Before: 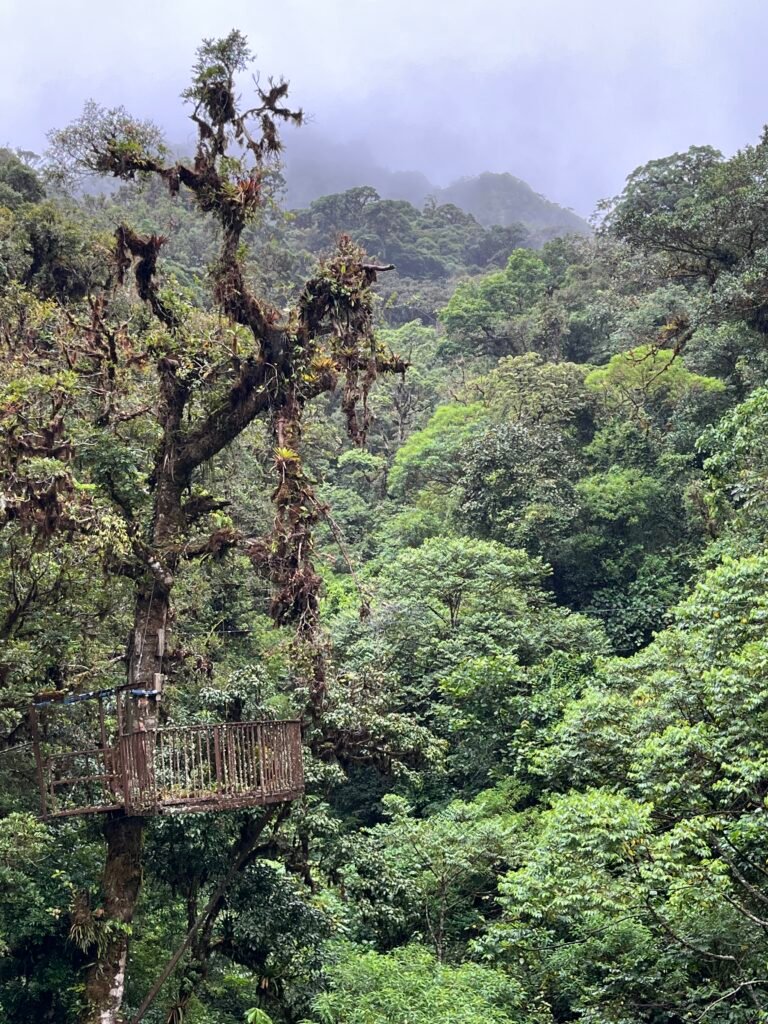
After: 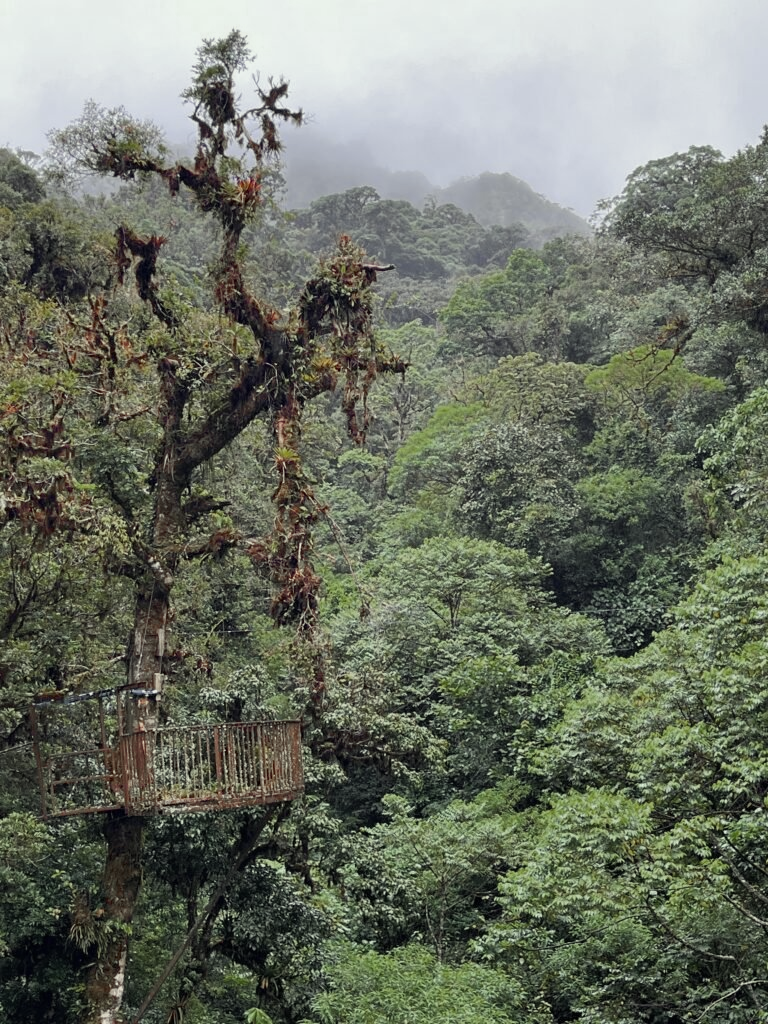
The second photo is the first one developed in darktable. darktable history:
color zones: curves: ch0 [(0, 0.48) (0.209, 0.398) (0.305, 0.332) (0.429, 0.493) (0.571, 0.5) (0.714, 0.5) (0.857, 0.5) (1, 0.48)]; ch1 [(0, 0.736) (0.143, 0.625) (0.225, 0.371) (0.429, 0.256) (0.571, 0.241) (0.714, 0.213) (0.857, 0.48) (1, 0.736)]; ch2 [(0, 0.448) (0.143, 0.498) (0.286, 0.5) (0.429, 0.5) (0.571, 0.5) (0.714, 0.5) (0.857, 0.5) (1, 0.448)]
color balance rgb: linear chroma grading › global chroma 0.797%, perceptual saturation grading › global saturation 0.131%, perceptual saturation grading › mid-tones 11.431%
color correction: highlights a* -5.86, highlights b* 11.3
